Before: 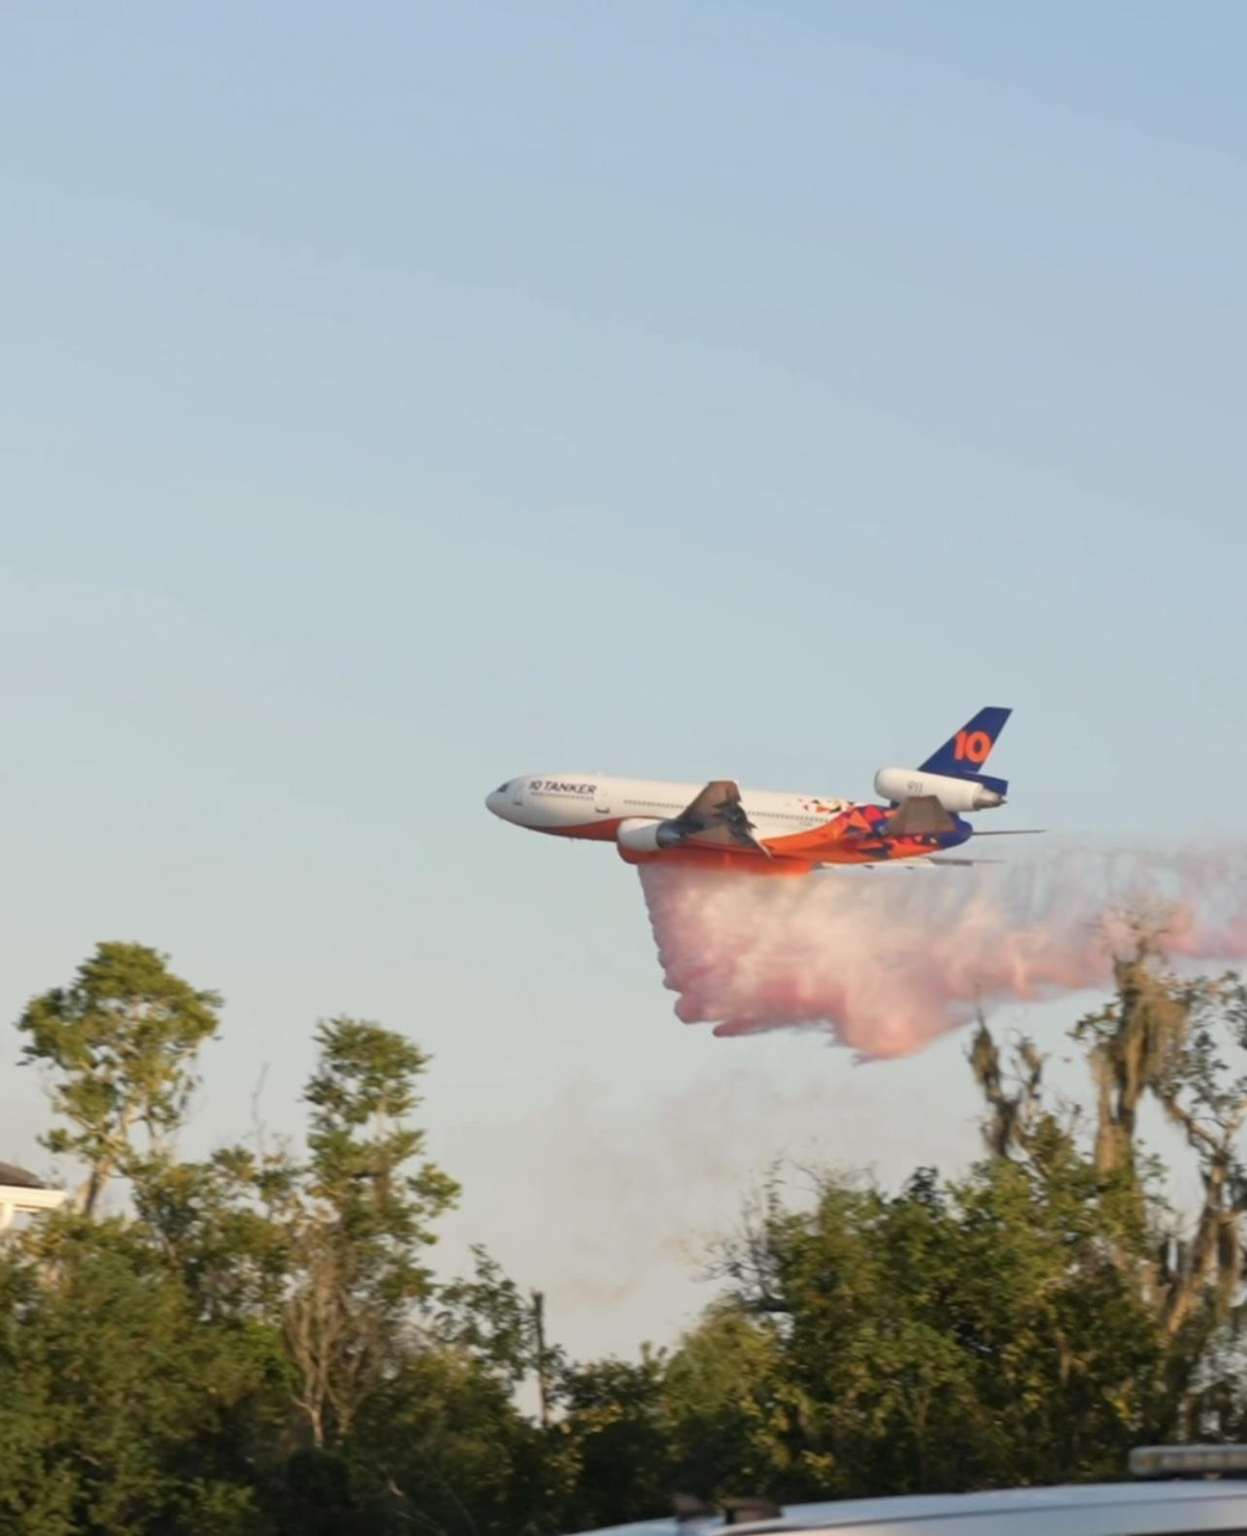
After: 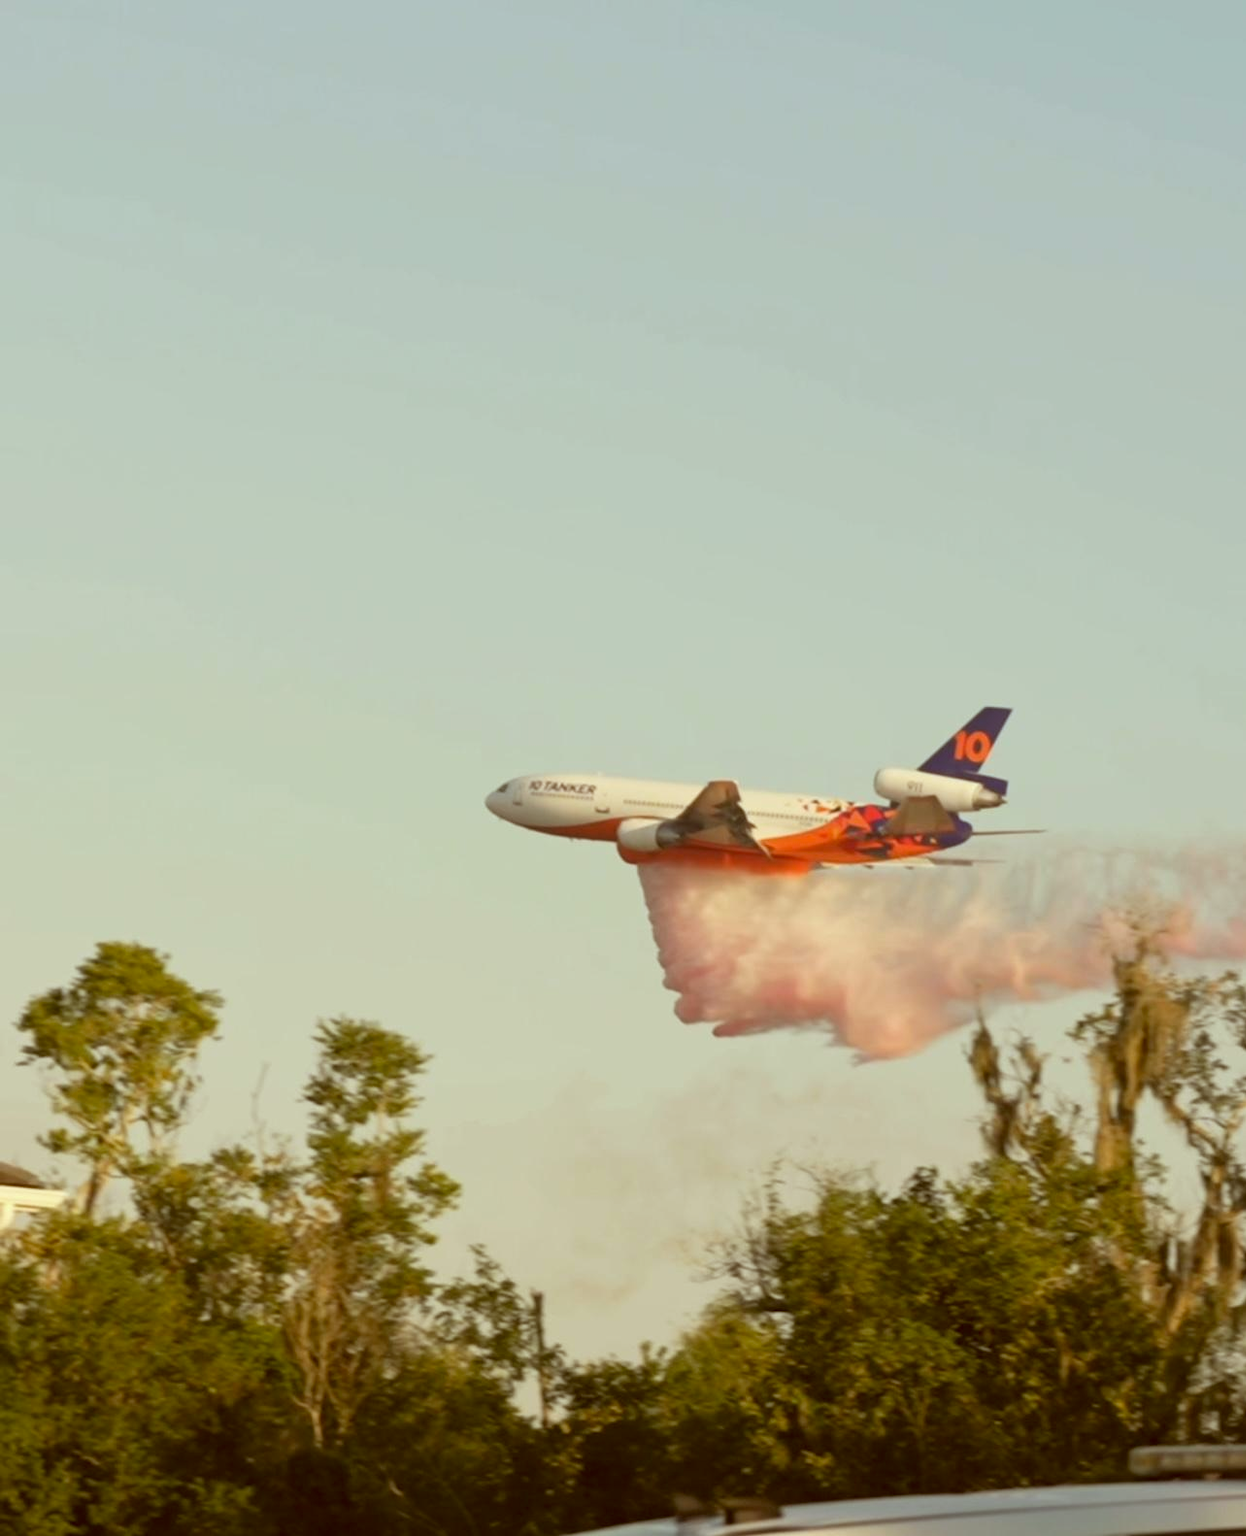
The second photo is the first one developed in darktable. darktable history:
color correction: highlights a* -6.17, highlights b* 9.5, shadows a* 10.76, shadows b* 23.65
